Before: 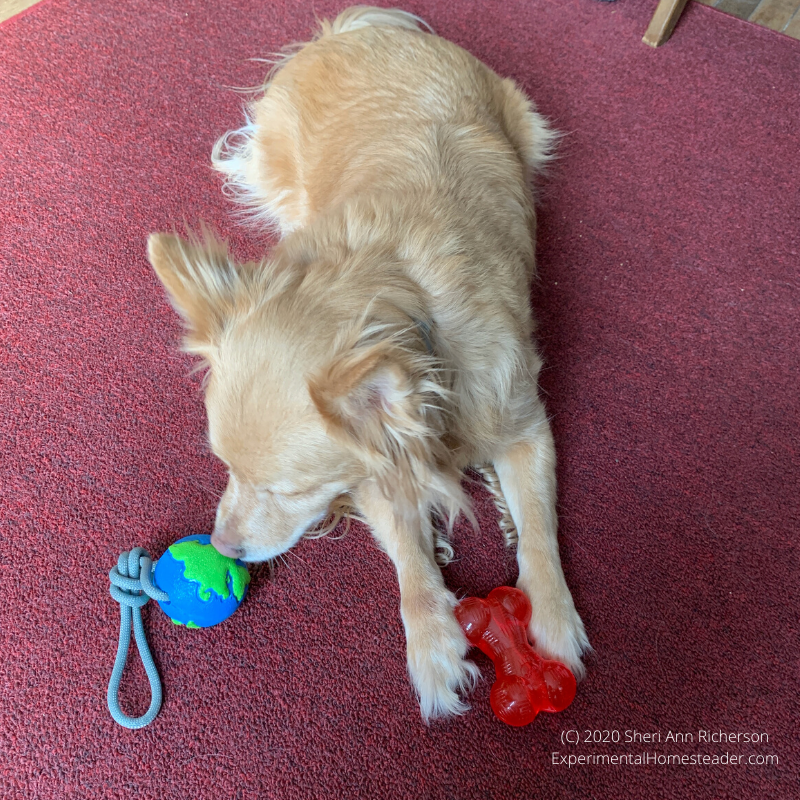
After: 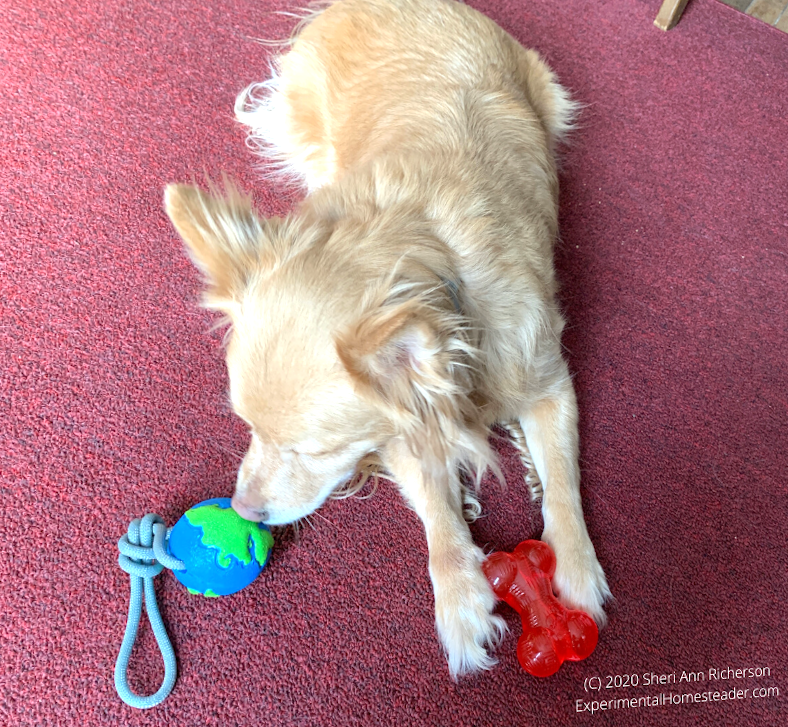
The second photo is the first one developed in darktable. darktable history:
rotate and perspective: rotation -0.013°, lens shift (vertical) -0.027, lens shift (horizontal) 0.178, crop left 0.016, crop right 0.989, crop top 0.082, crop bottom 0.918
exposure: exposure 0.6 EV, compensate highlight preservation false
